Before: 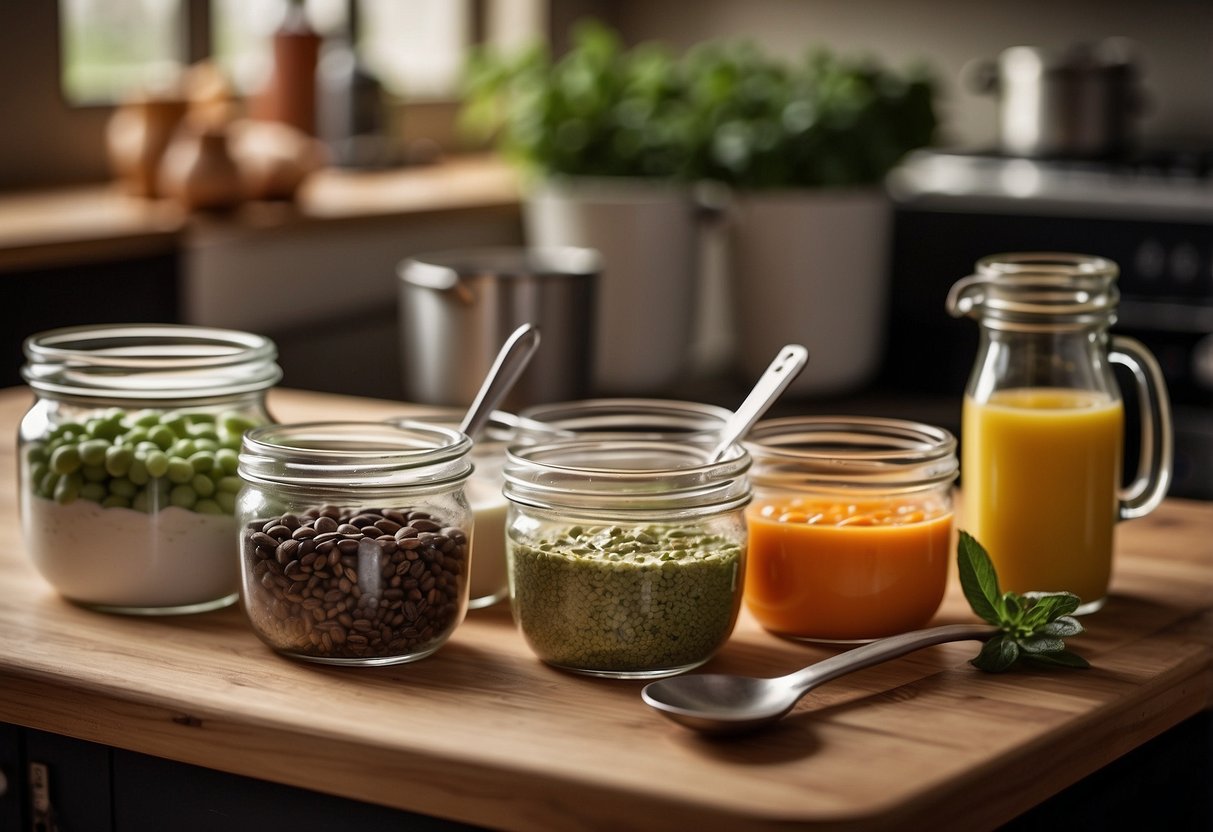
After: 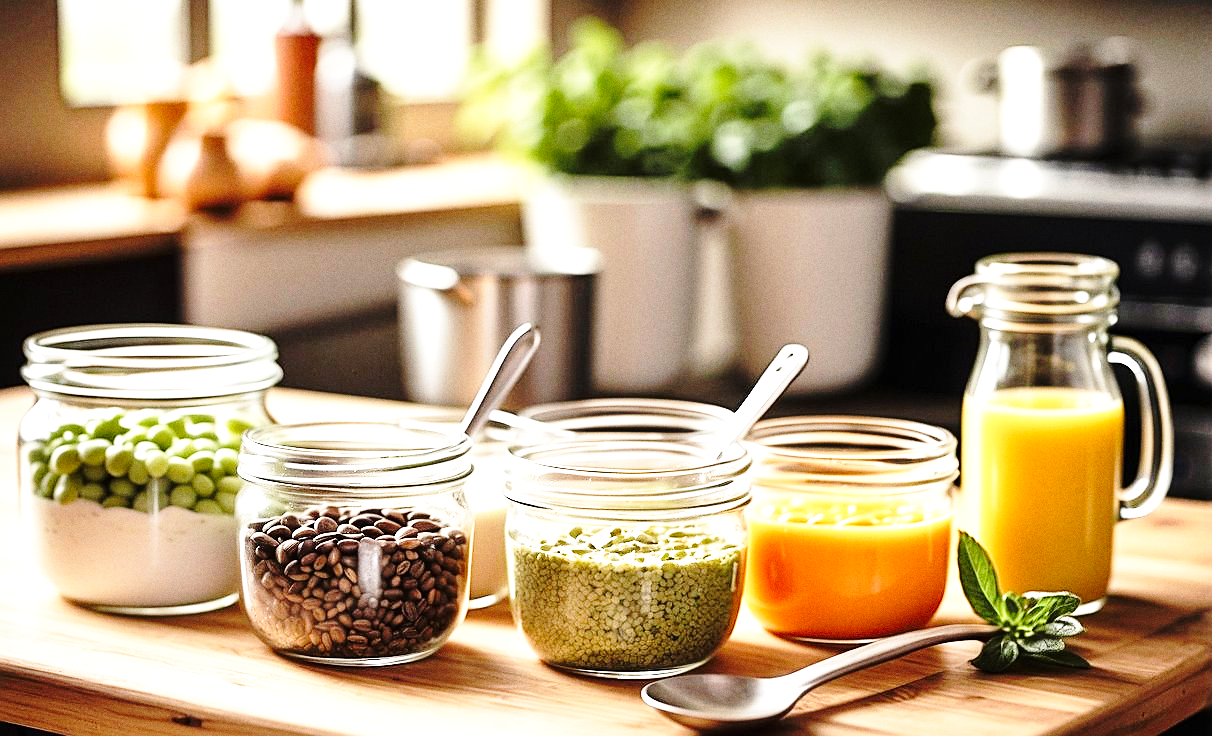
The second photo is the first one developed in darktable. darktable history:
sharpen: on, module defaults
base curve: curves: ch0 [(0, 0) (0.032, 0.037) (0.105, 0.228) (0.435, 0.76) (0.856, 0.983) (1, 1)], preserve colors none
grain: coarseness 0.09 ISO
exposure: black level correction 0, exposure 1.379 EV, compensate exposure bias true, compensate highlight preservation false
rgb curve: curves: ch0 [(0, 0) (0.136, 0.078) (0.262, 0.245) (0.414, 0.42) (1, 1)], compensate middle gray true, preserve colors basic power
crop and rotate: top 0%, bottom 11.49%
